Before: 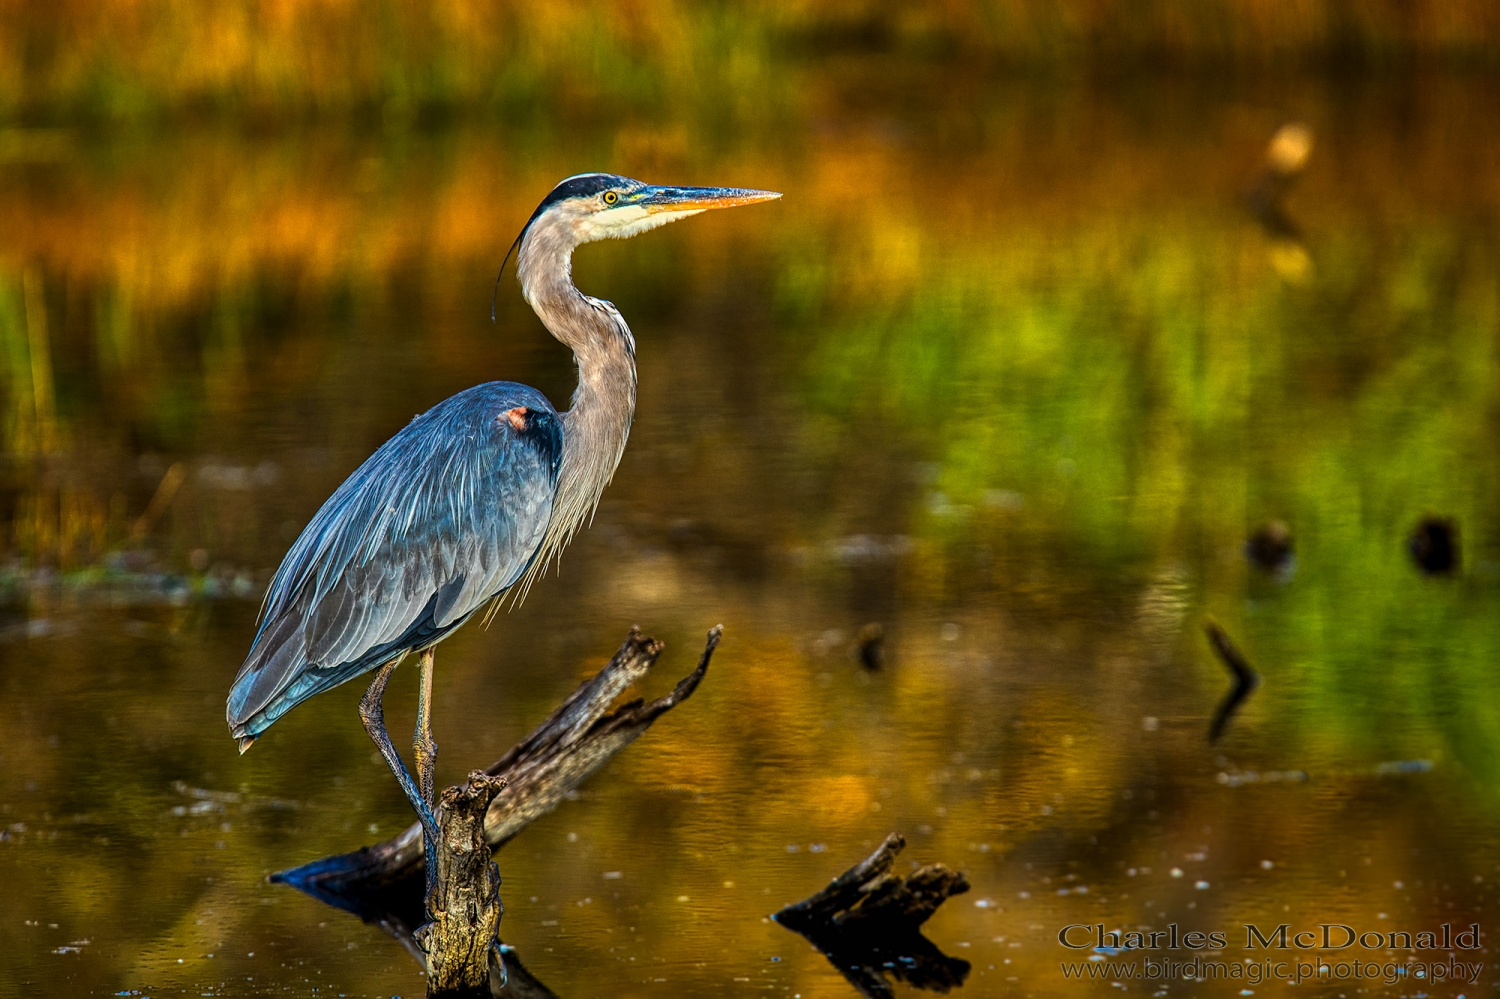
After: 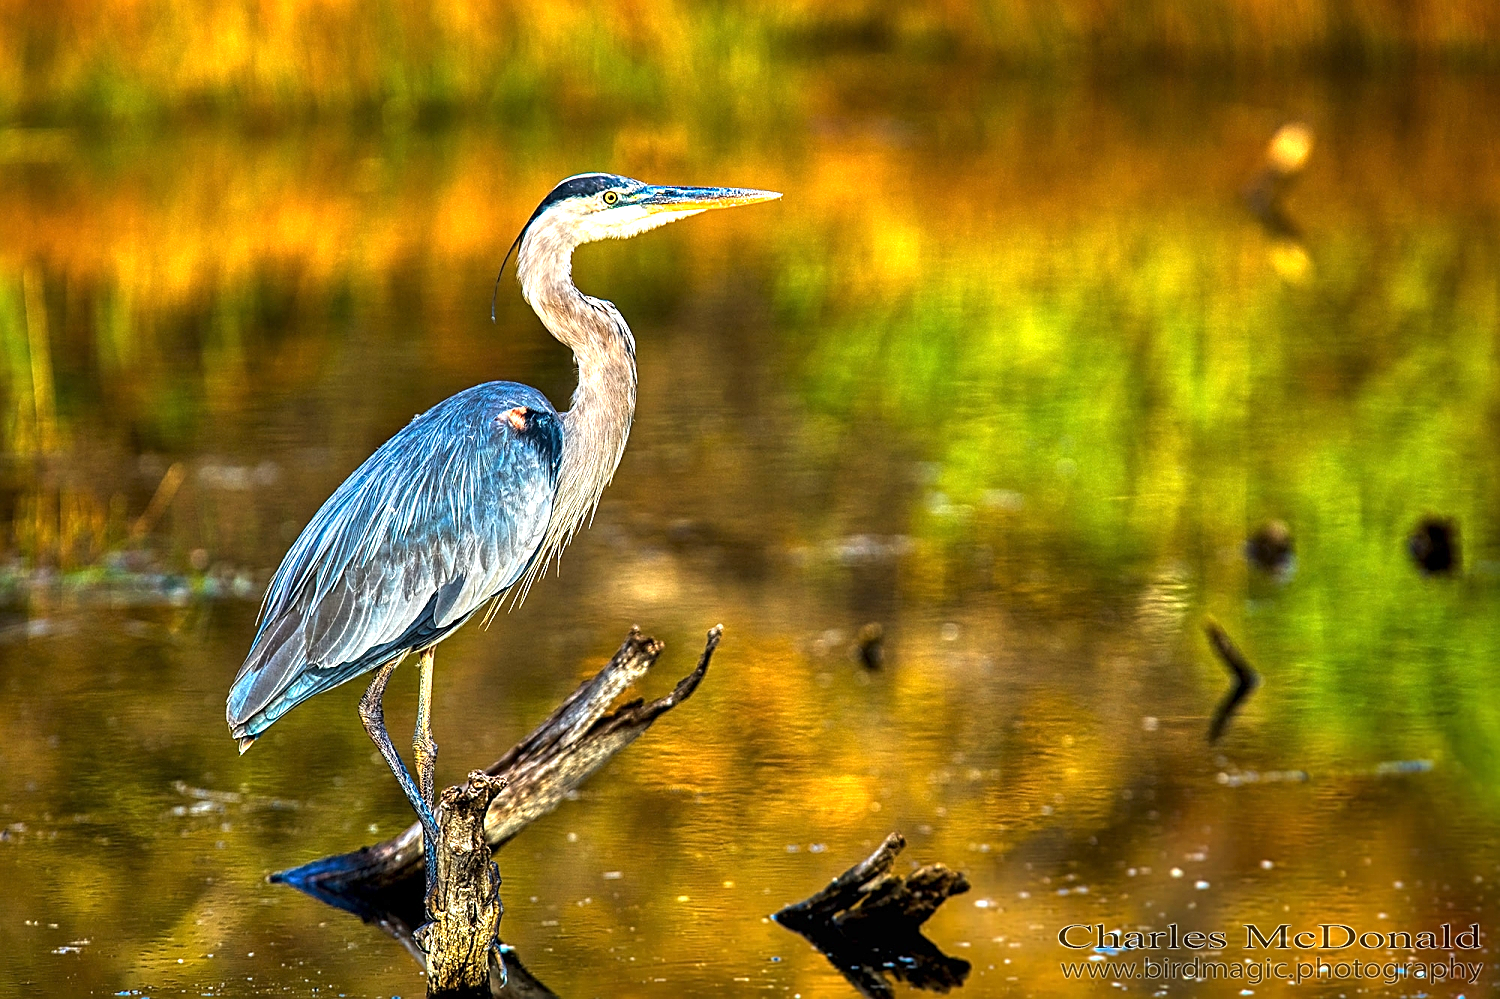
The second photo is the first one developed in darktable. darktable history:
sharpen: on, module defaults
exposure: exposure 1.236 EV, compensate exposure bias true, compensate highlight preservation false
